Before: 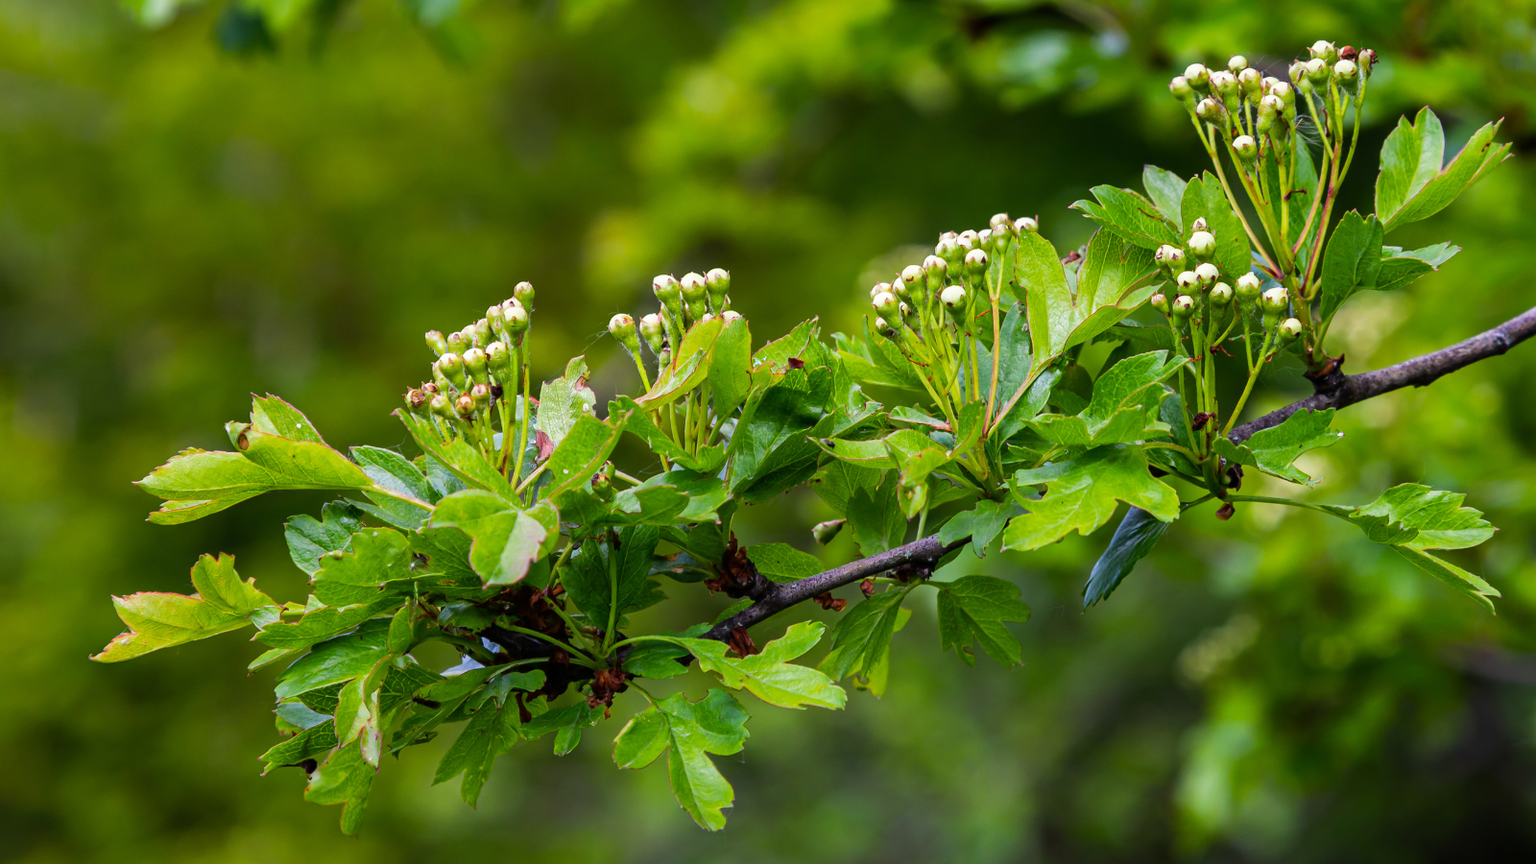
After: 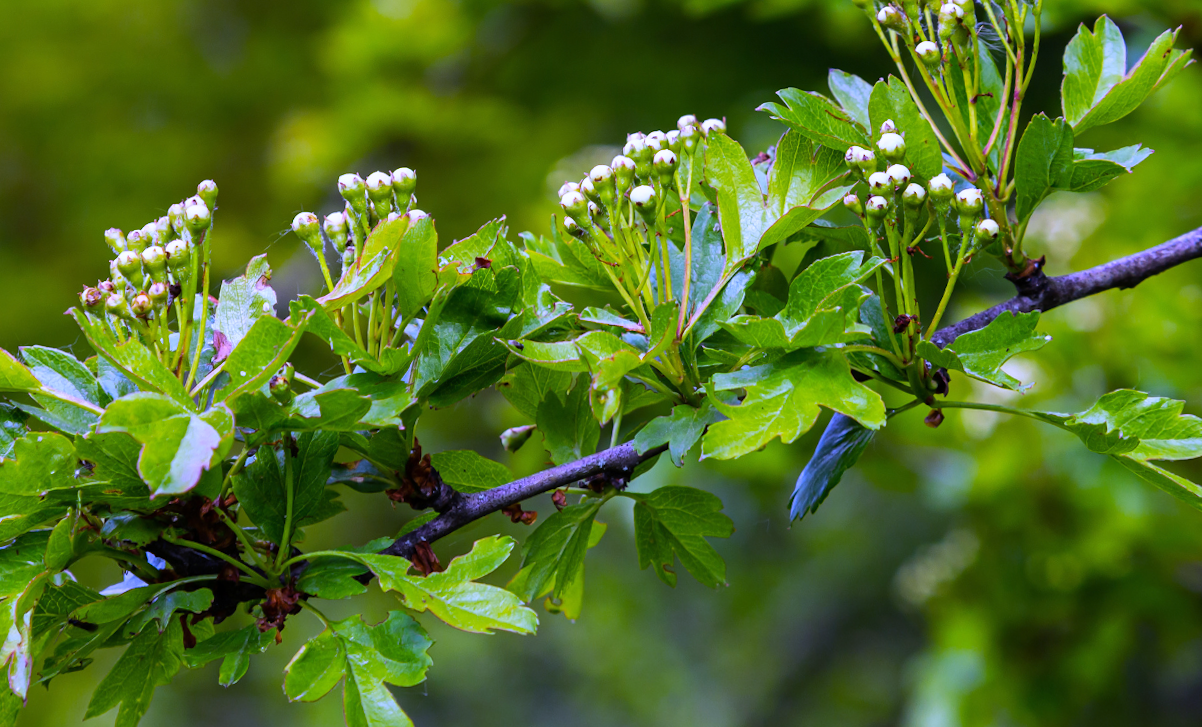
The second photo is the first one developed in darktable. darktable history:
crop: left 19.159%, top 9.58%, bottom 9.58%
rotate and perspective: rotation 0.215°, lens shift (vertical) -0.139, crop left 0.069, crop right 0.939, crop top 0.002, crop bottom 0.996
white balance: red 0.98, blue 1.61
